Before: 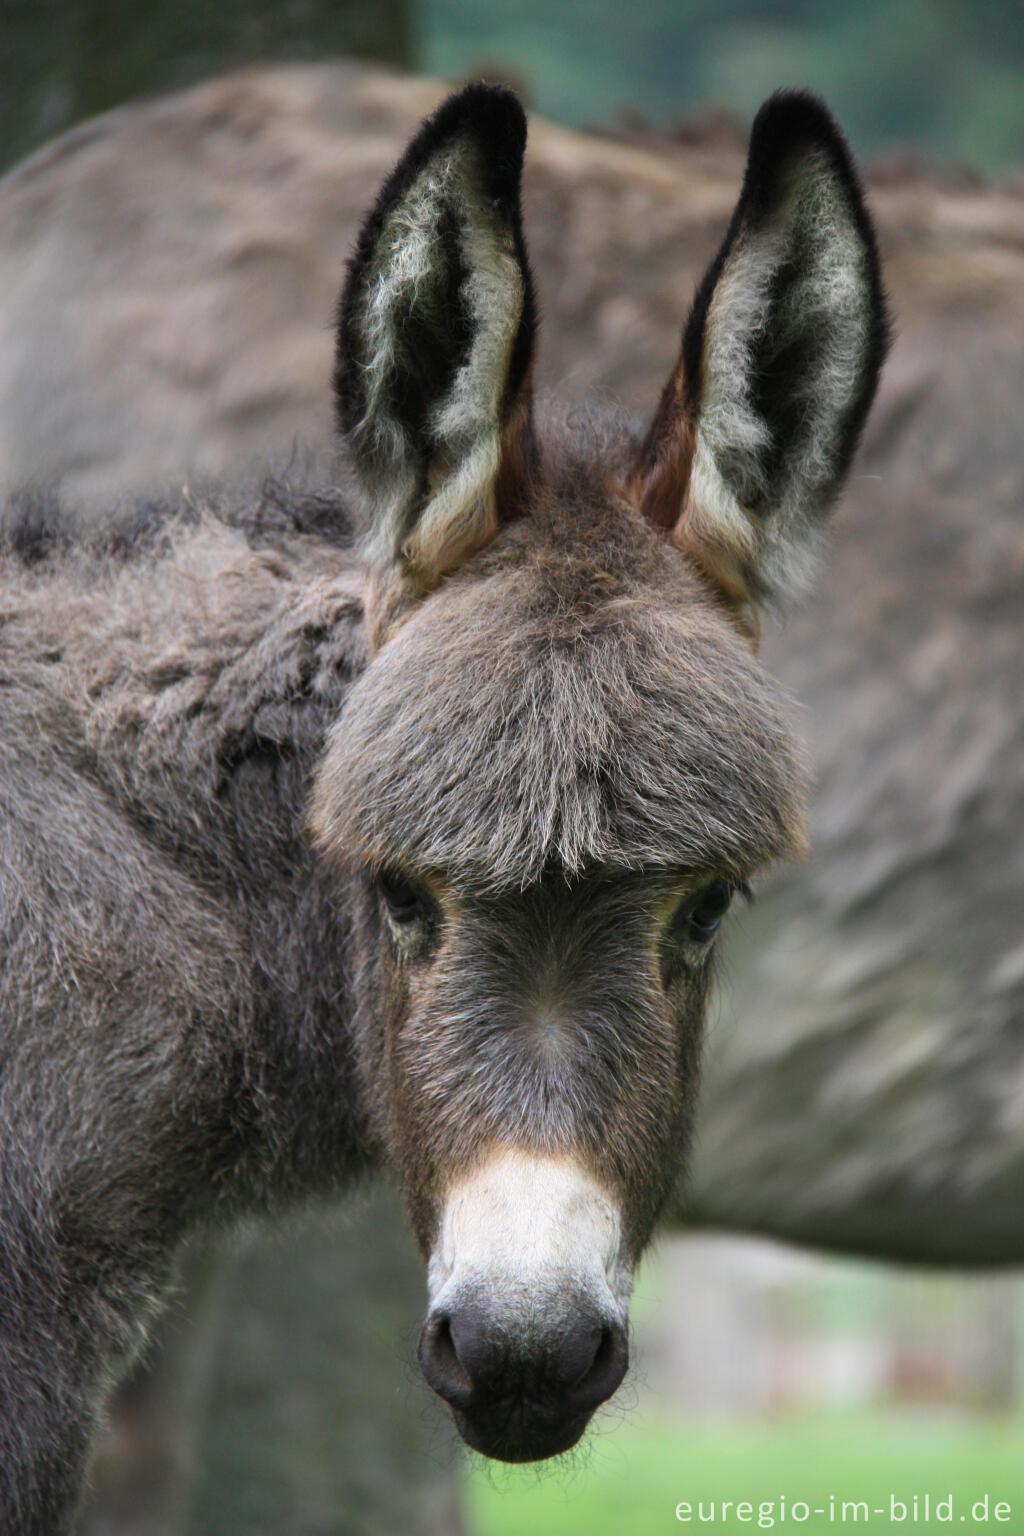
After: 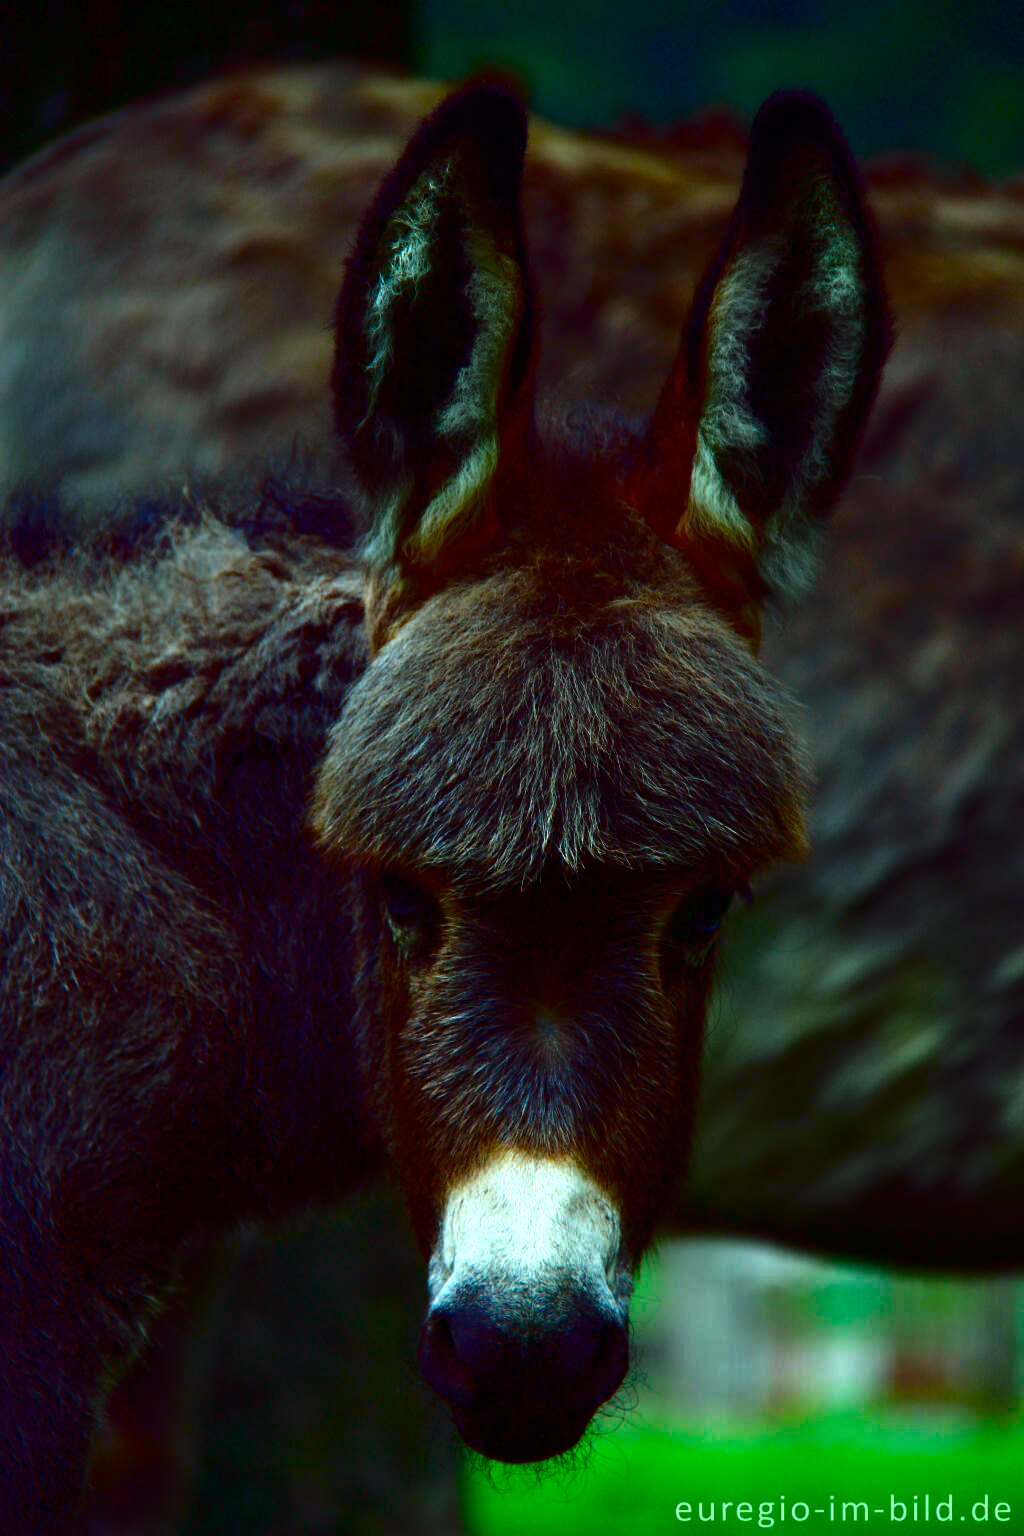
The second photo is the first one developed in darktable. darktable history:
contrast brightness saturation: brightness -1, saturation 1
color balance rgb: shadows lift › luminance 0.49%, shadows lift › chroma 6.83%, shadows lift › hue 300.29°, power › hue 208.98°, highlights gain › luminance 20.24%, highlights gain › chroma 2.73%, highlights gain › hue 173.85°, perceptual saturation grading › global saturation 18.05%
